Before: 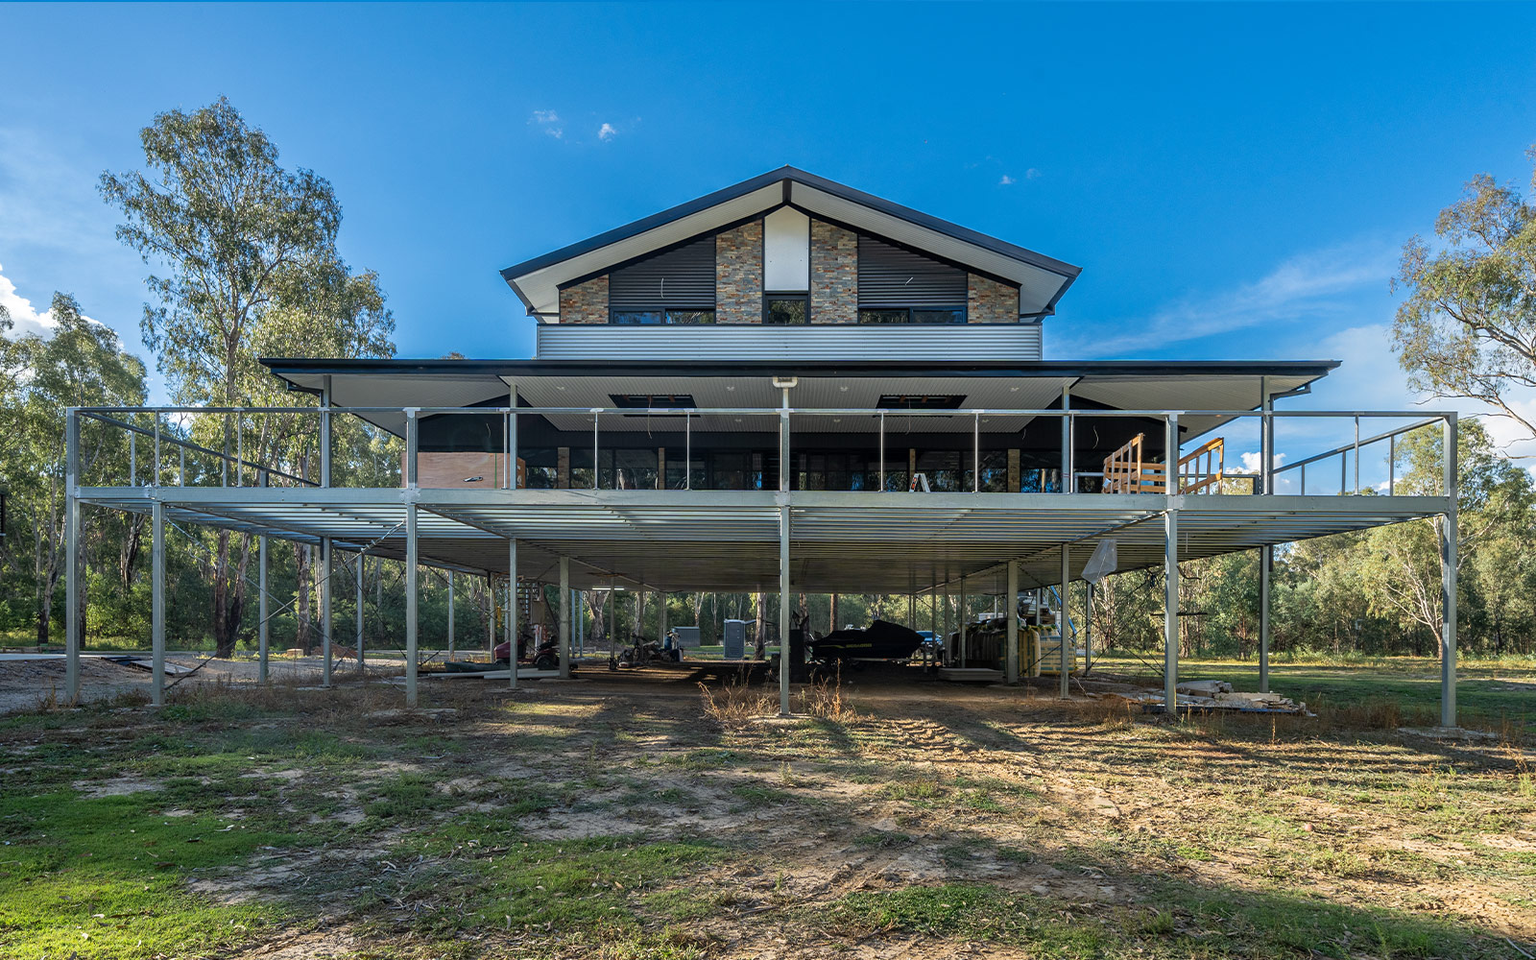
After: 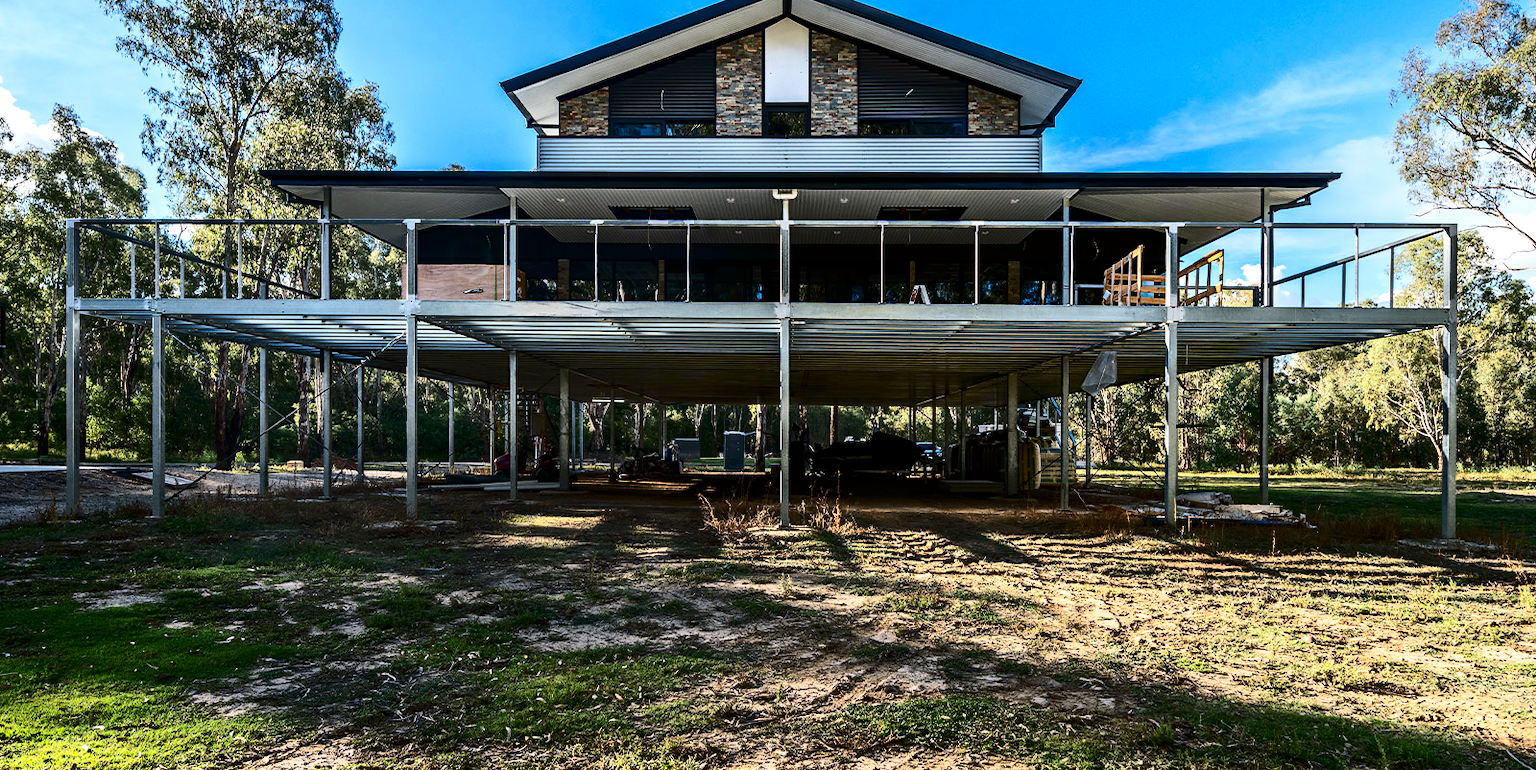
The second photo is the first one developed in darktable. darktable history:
contrast equalizer: y [[0.5, 0.496, 0.435, 0.435, 0.496, 0.5], [0.5 ×6], [0.5 ×6], [0 ×6], [0 ×6]], mix -0.281
tone equalizer: -8 EV -0.382 EV, -7 EV -0.395 EV, -6 EV -0.296 EV, -5 EV -0.26 EV, -3 EV 0.214 EV, -2 EV 0.345 EV, -1 EV 0.366 EV, +0 EV 0.431 EV, edges refinement/feathering 500, mask exposure compensation -1.57 EV, preserve details no
color correction: highlights a* 3.16, highlights b* -1.61, shadows a* -0.115, shadows b* 2.61, saturation 0.983
crop and rotate: top 19.686%
contrast brightness saturation: contrast 0.303, brightness -0.083, saturation 0.175
